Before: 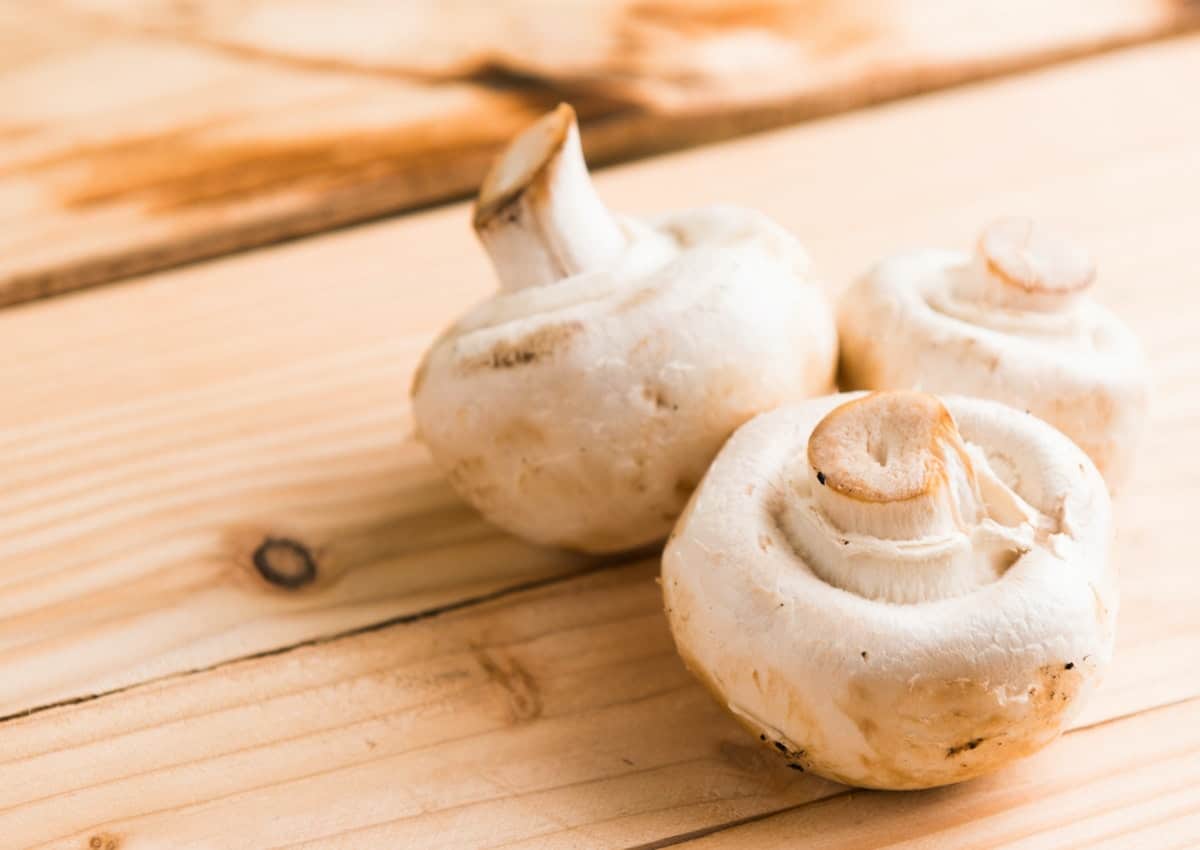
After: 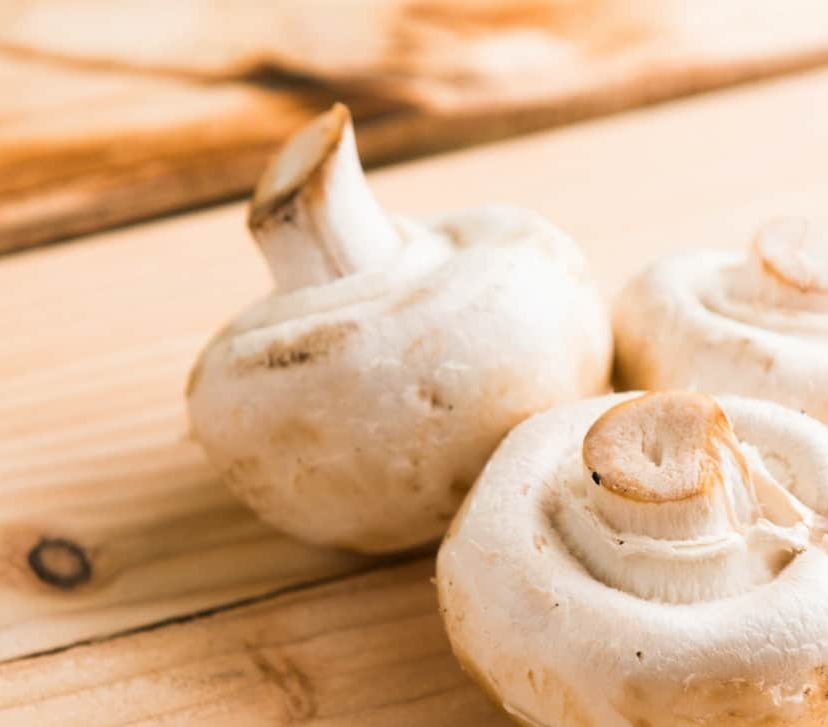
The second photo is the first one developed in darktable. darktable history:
crop: left 18.76%, right 12.157%, bottom 14.361%
